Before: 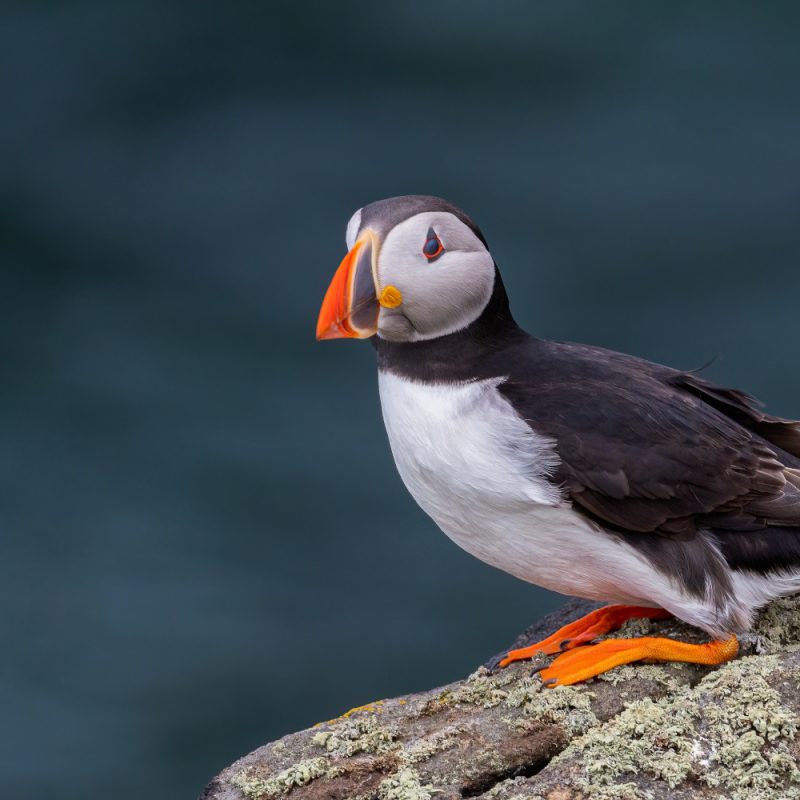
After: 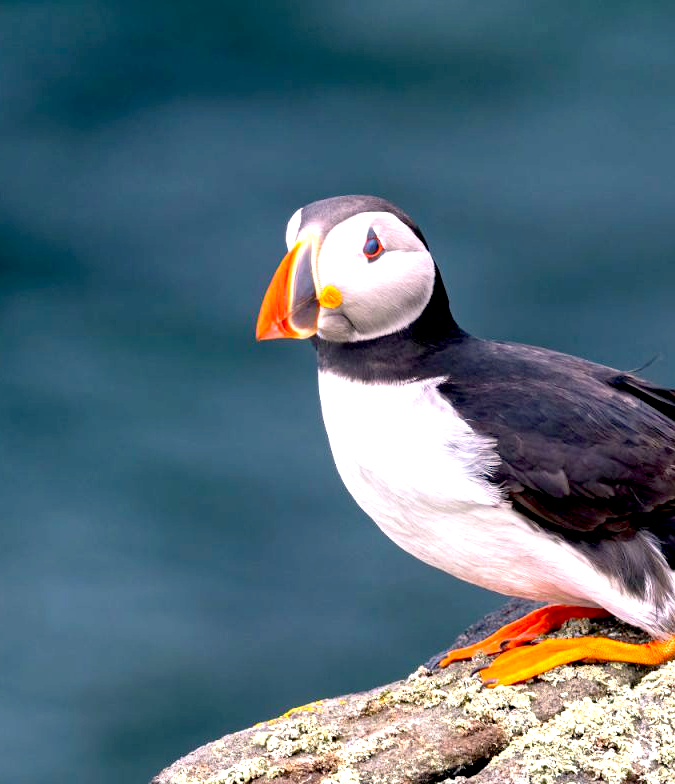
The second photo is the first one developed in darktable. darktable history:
crop: left 7.598%, right 7.873%
color correction: highlights a* 5.38, highlights b* 5.3, shadows a* -4.26, shadows b* -5.11
exposure: black level correction 0.009, exposure 1.425 EV, compensate highlight preservation false
